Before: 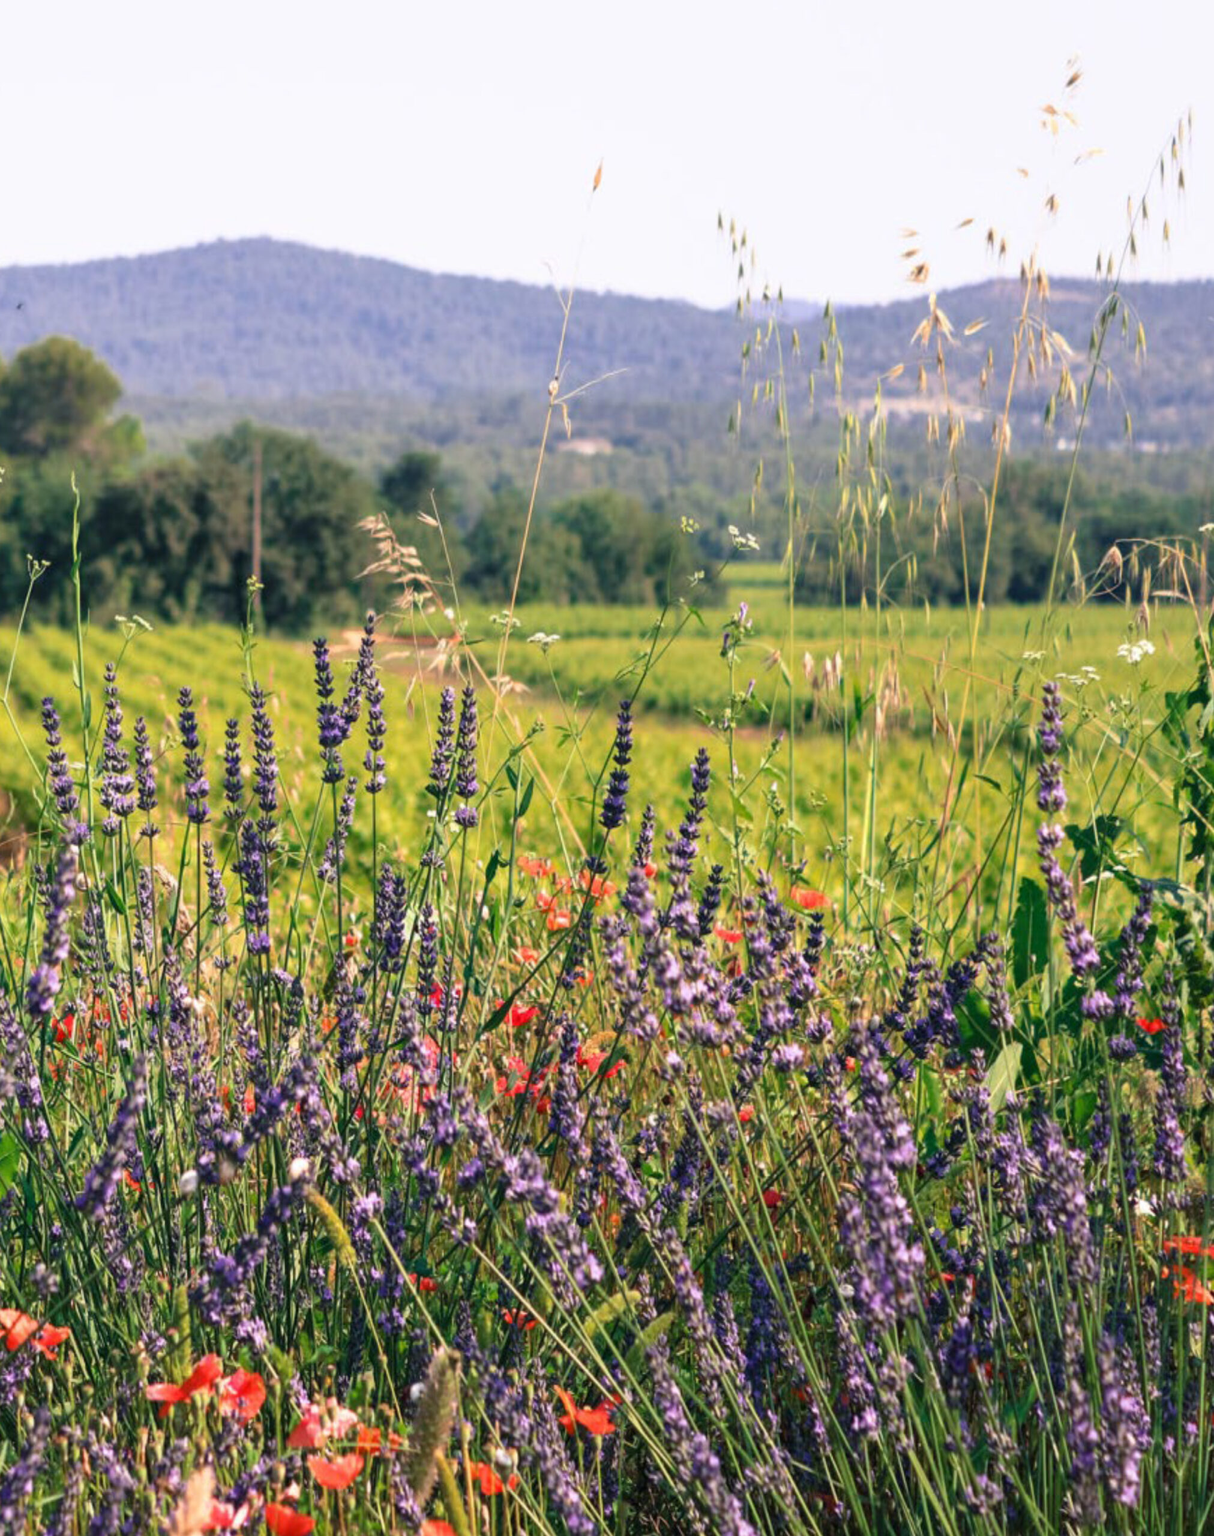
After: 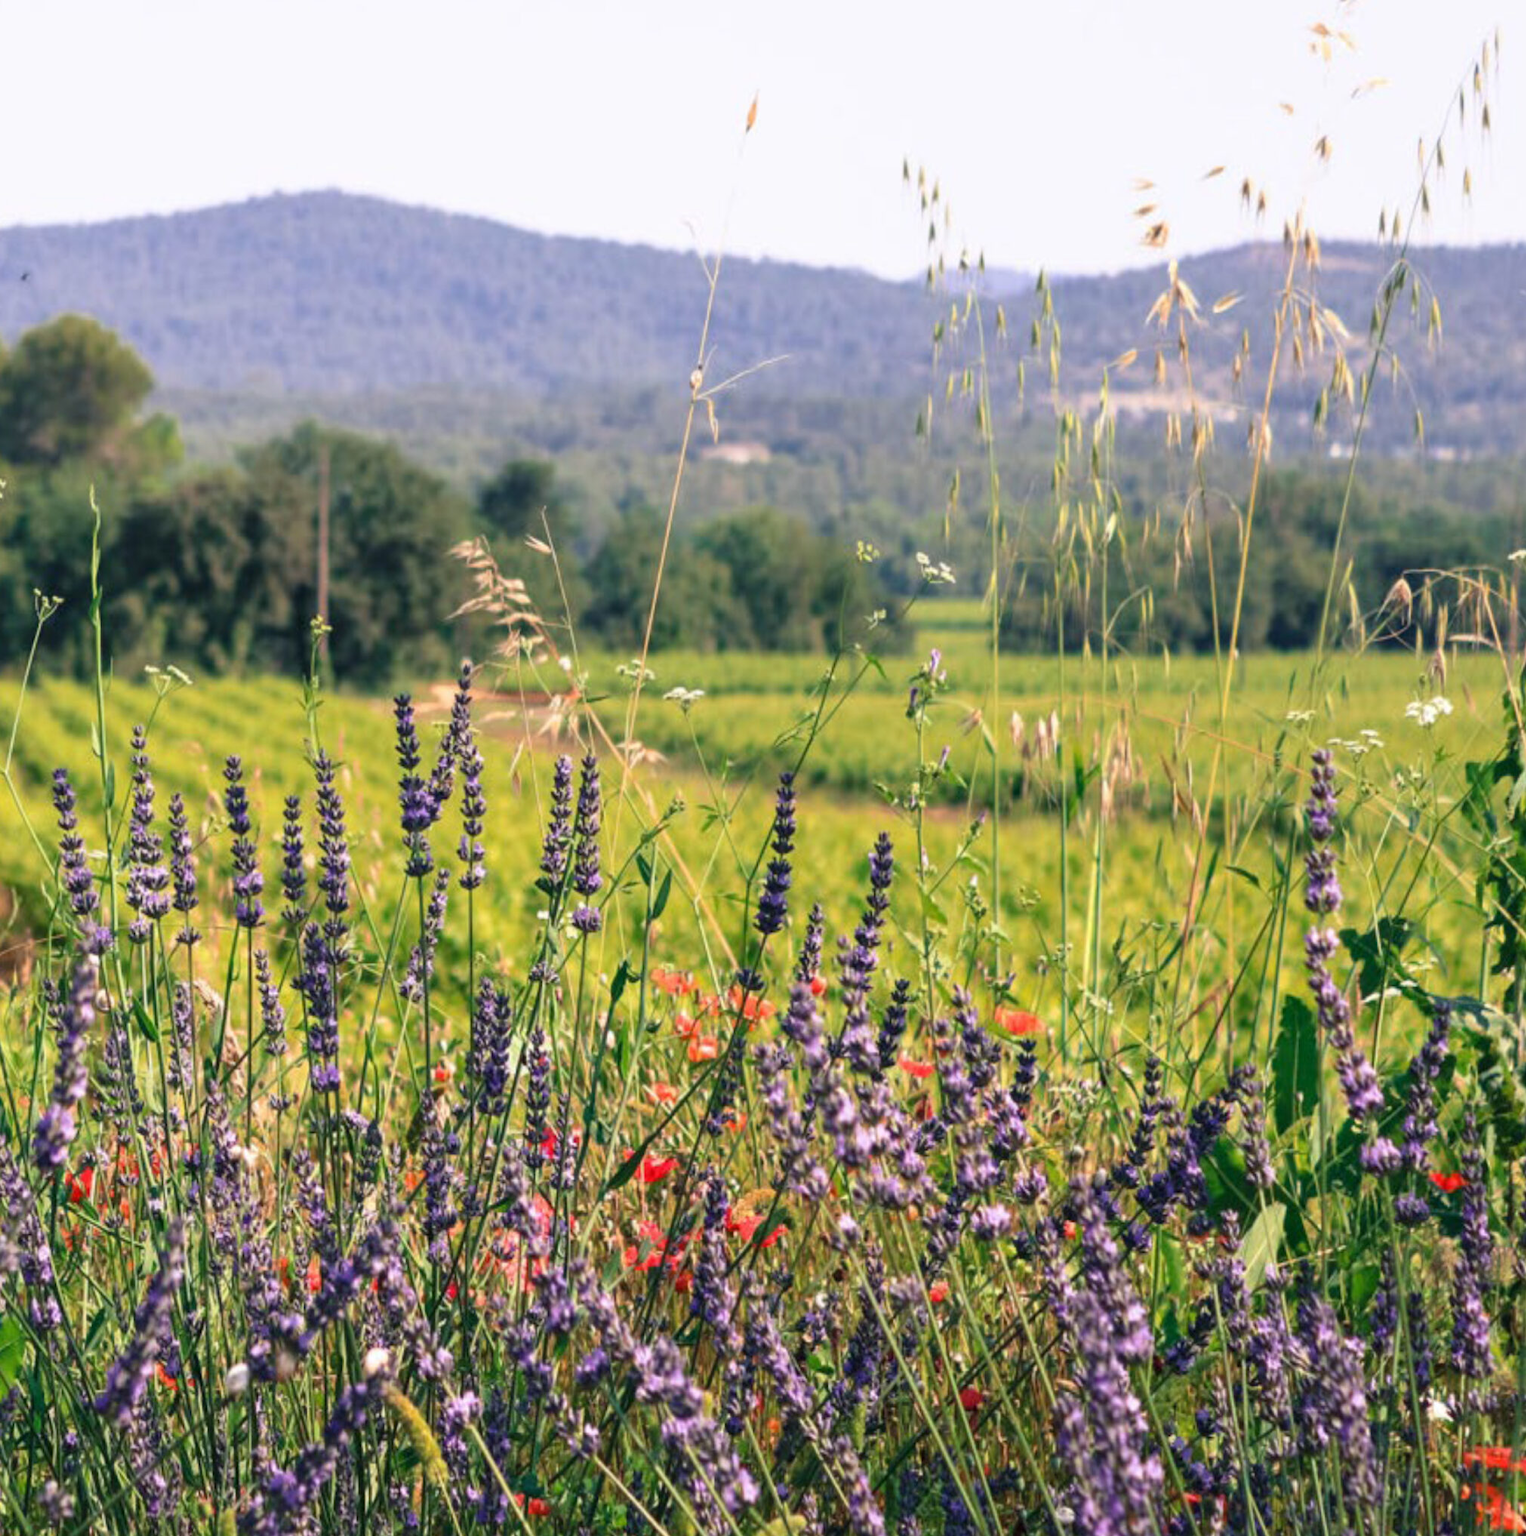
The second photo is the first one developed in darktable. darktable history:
crop and rotate: top 5.655%, bottom 14.818%
